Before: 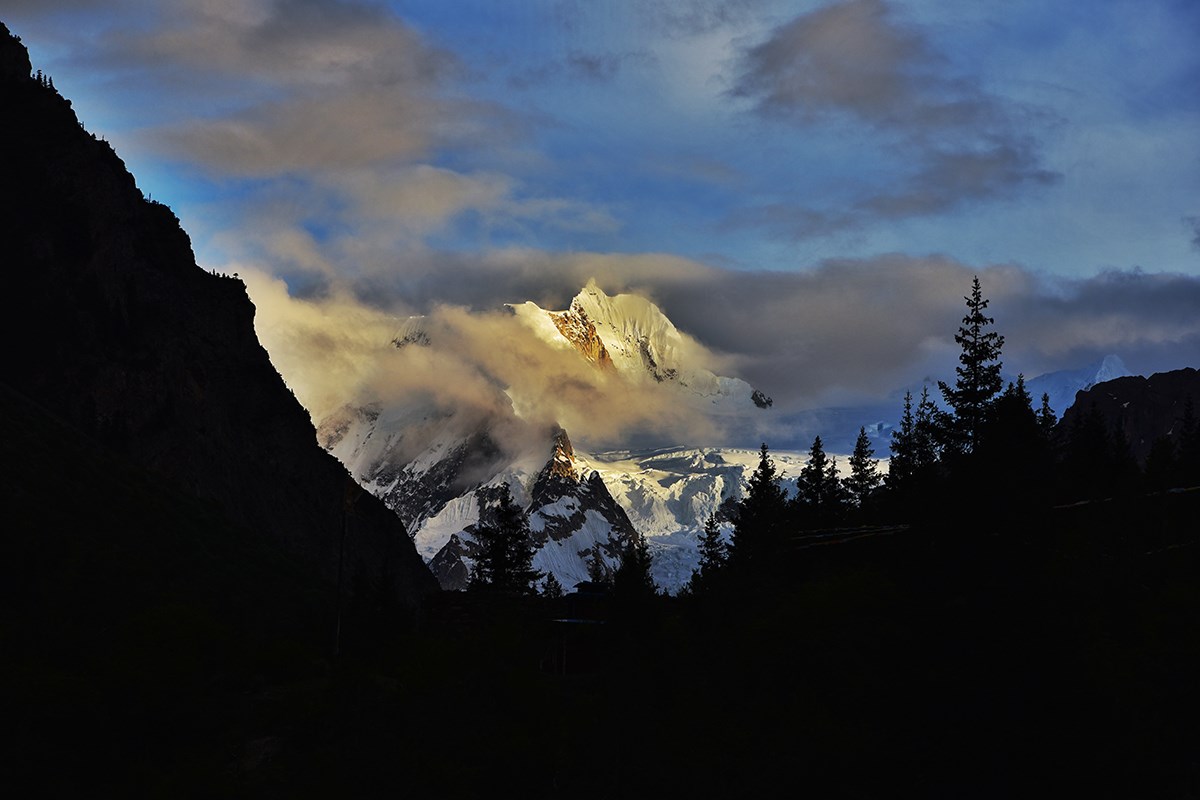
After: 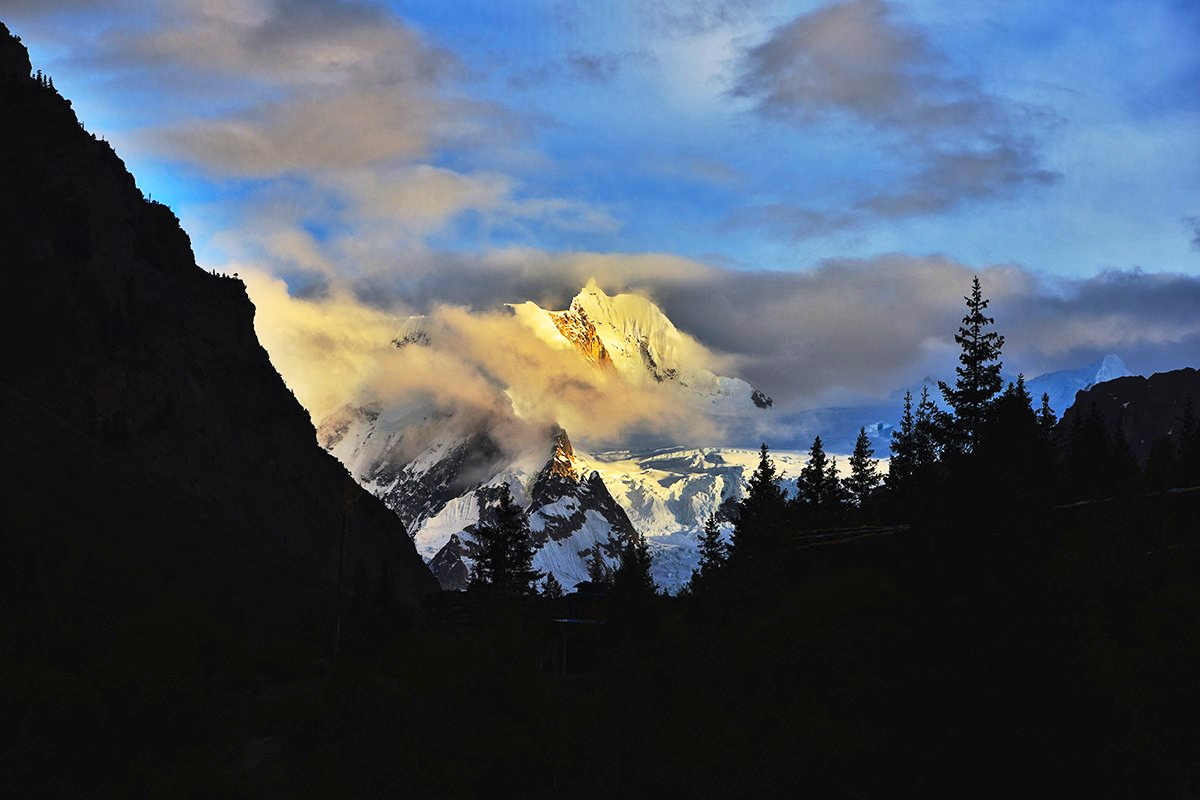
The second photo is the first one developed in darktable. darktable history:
contrast brightness saturation: contrast 0.243, brightness 0.249, saturation 0.394
